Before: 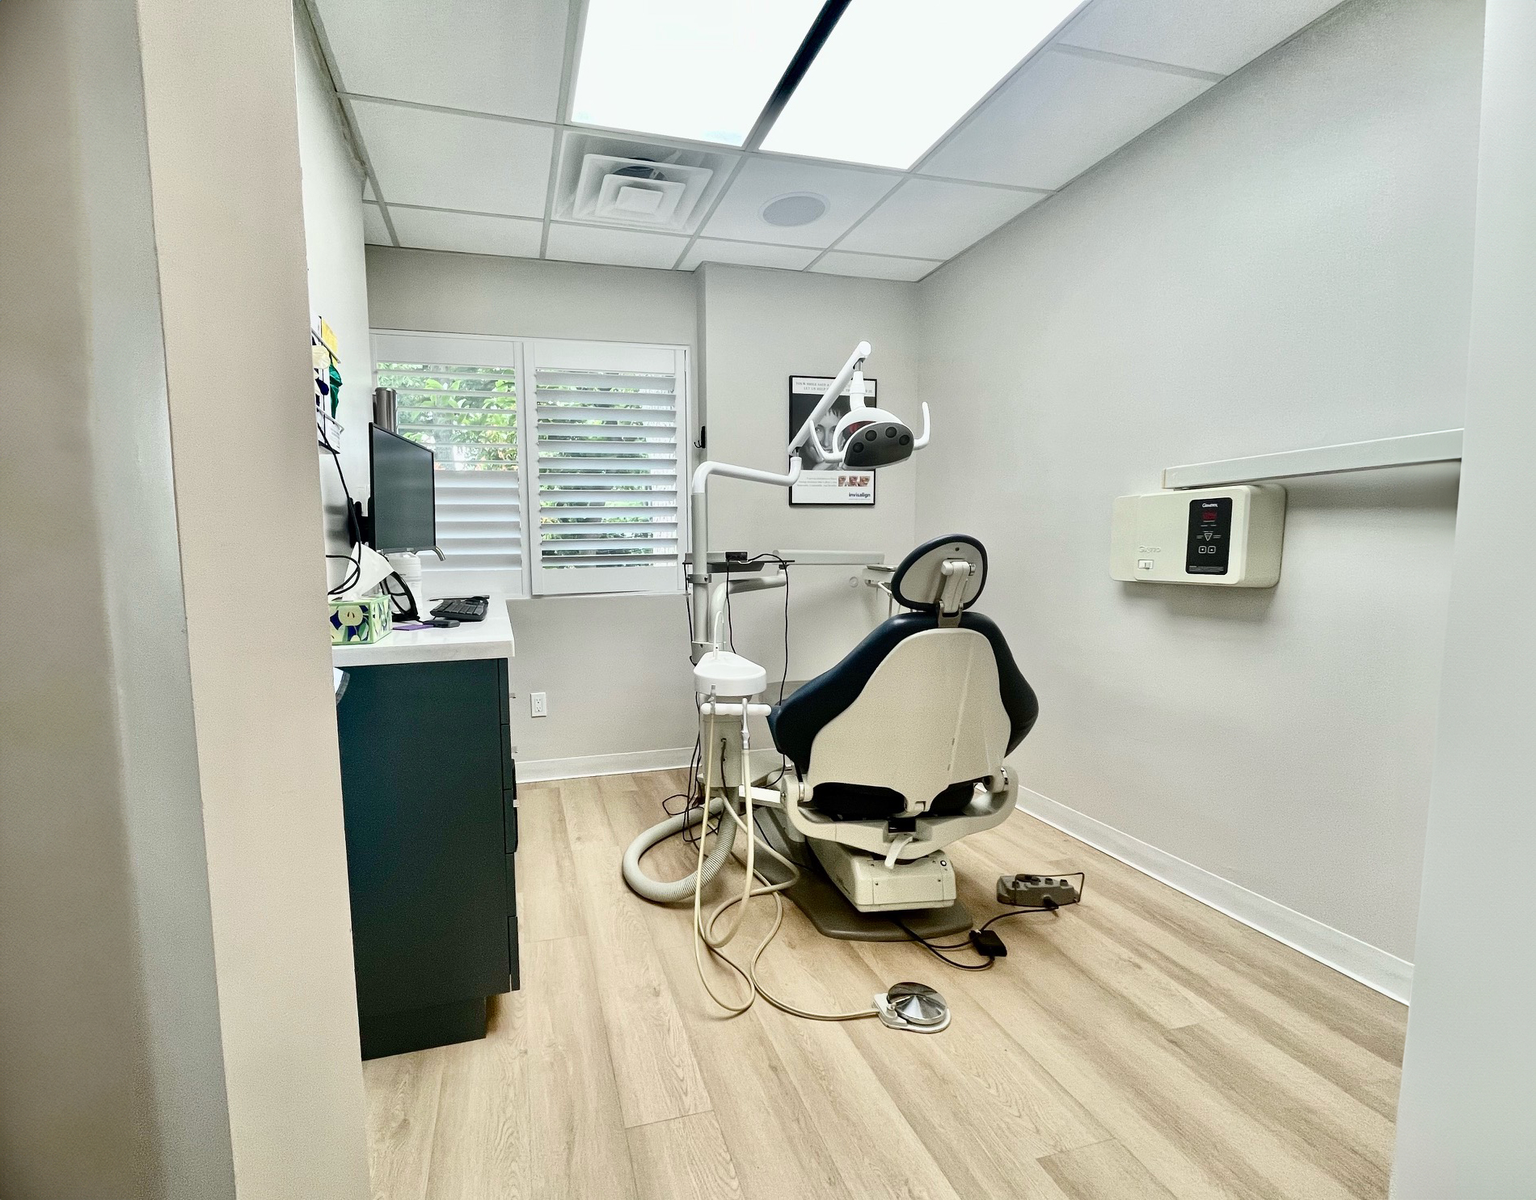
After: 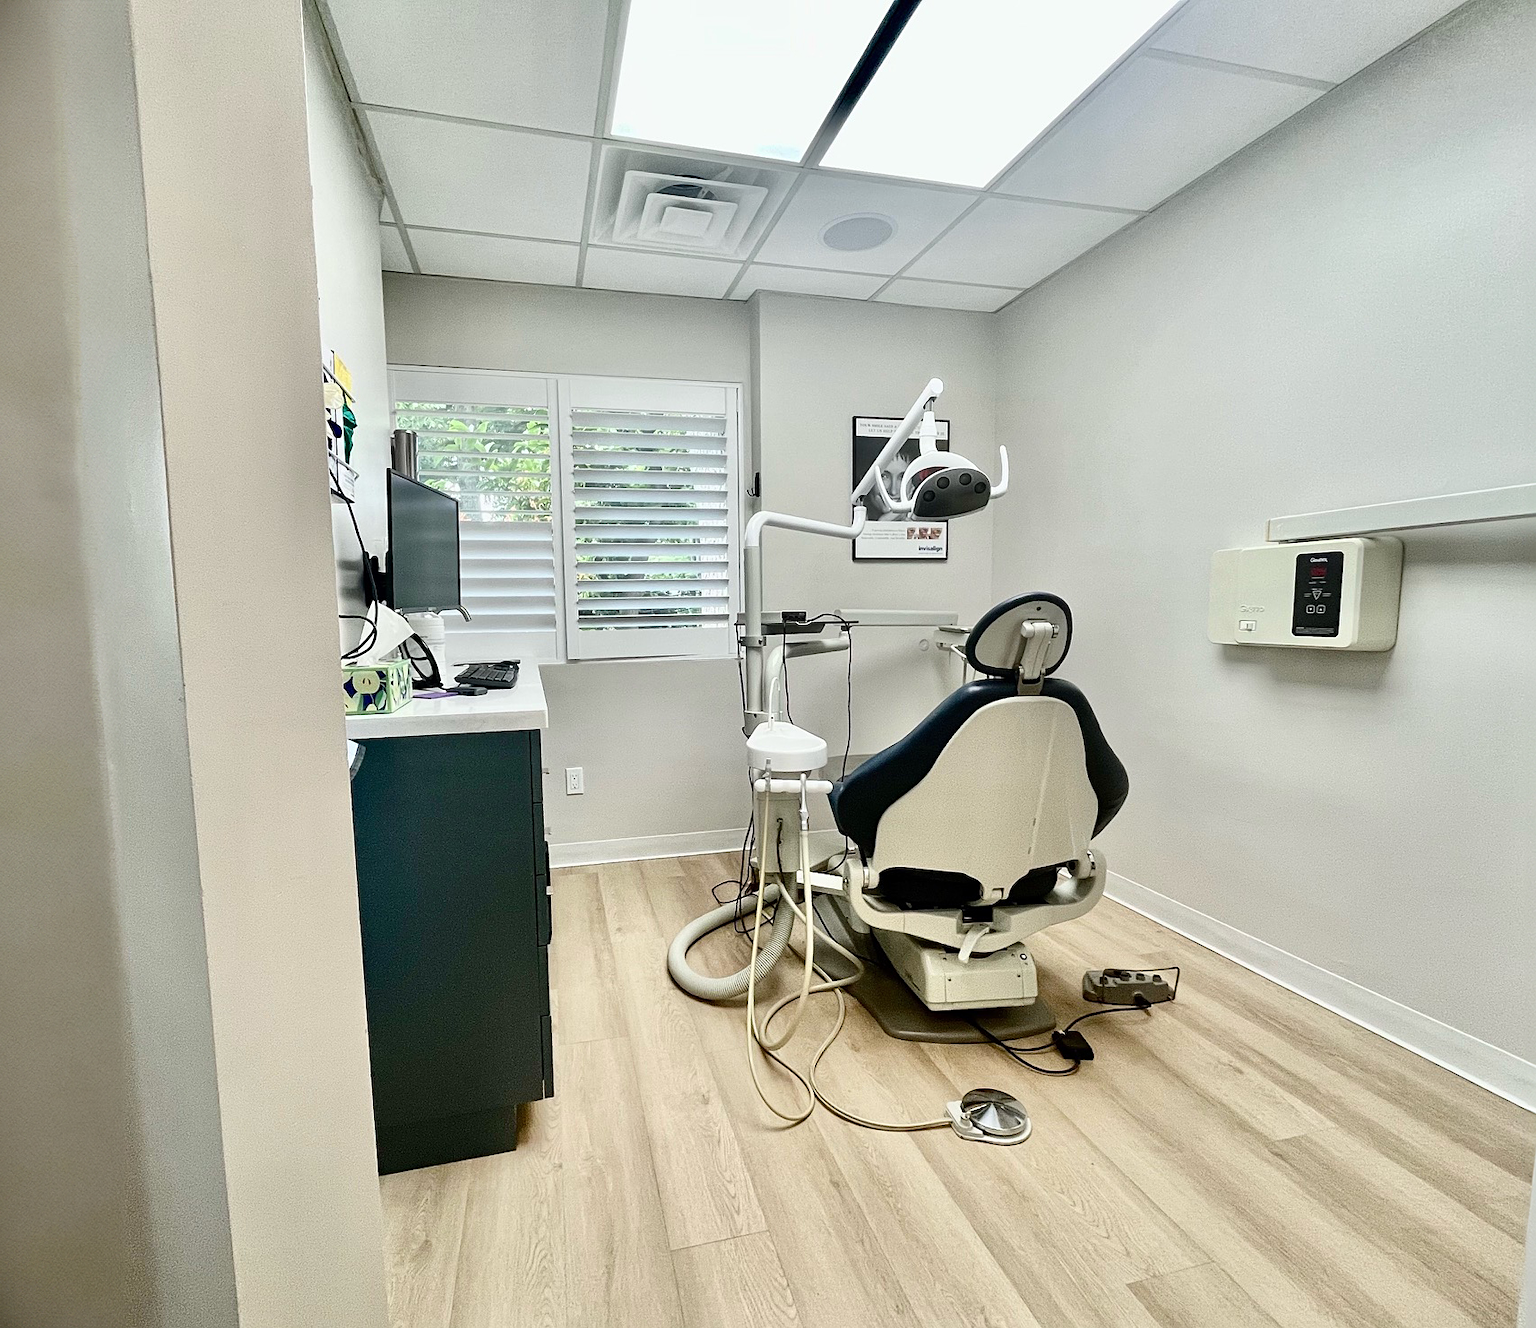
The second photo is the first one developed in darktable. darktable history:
crop and rotate: left 1.417%, right 8.331%
sharpen: amount 0.208
